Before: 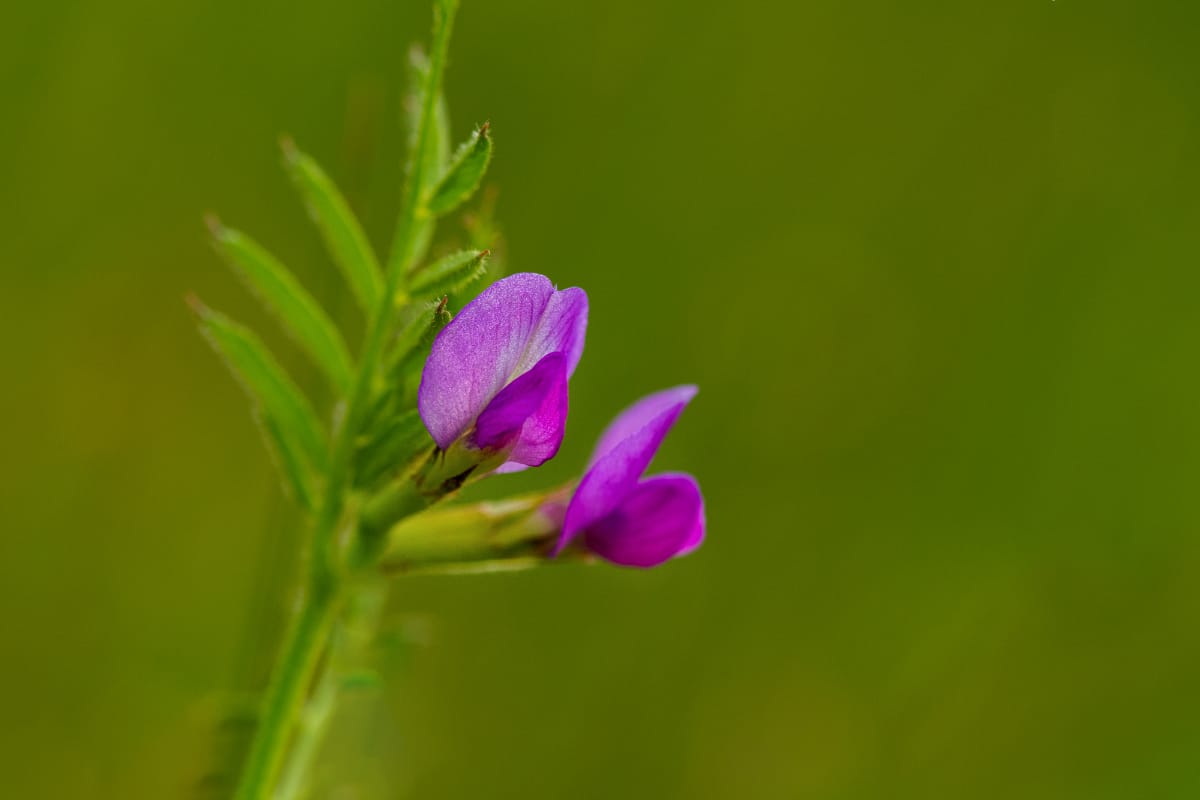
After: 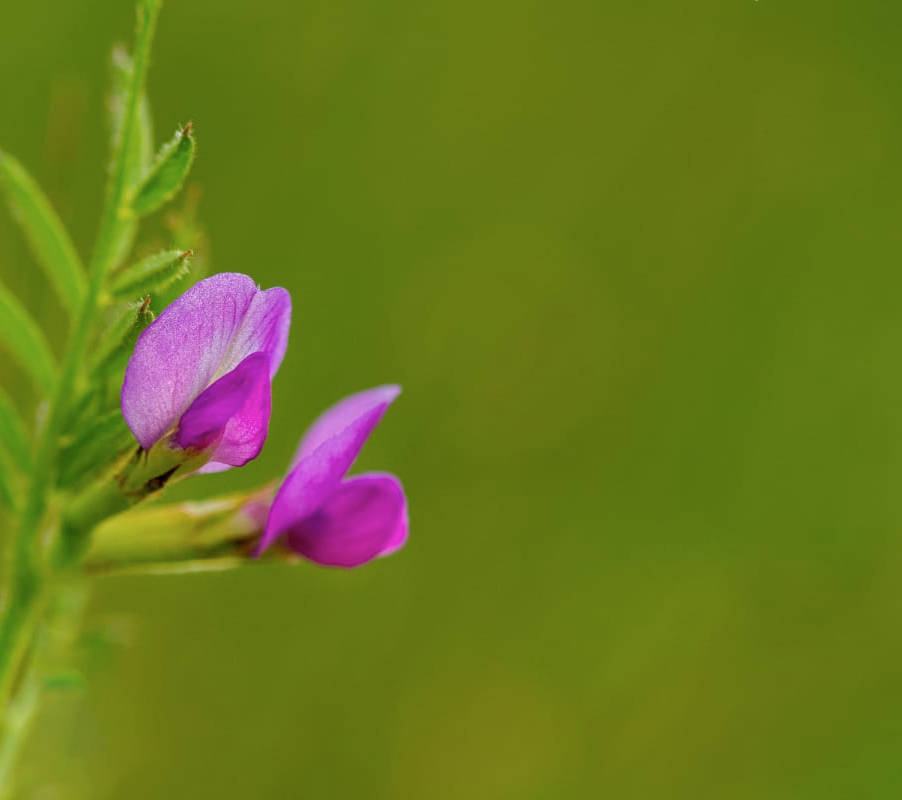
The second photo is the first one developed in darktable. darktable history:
crop and rotate: left 24.787%
